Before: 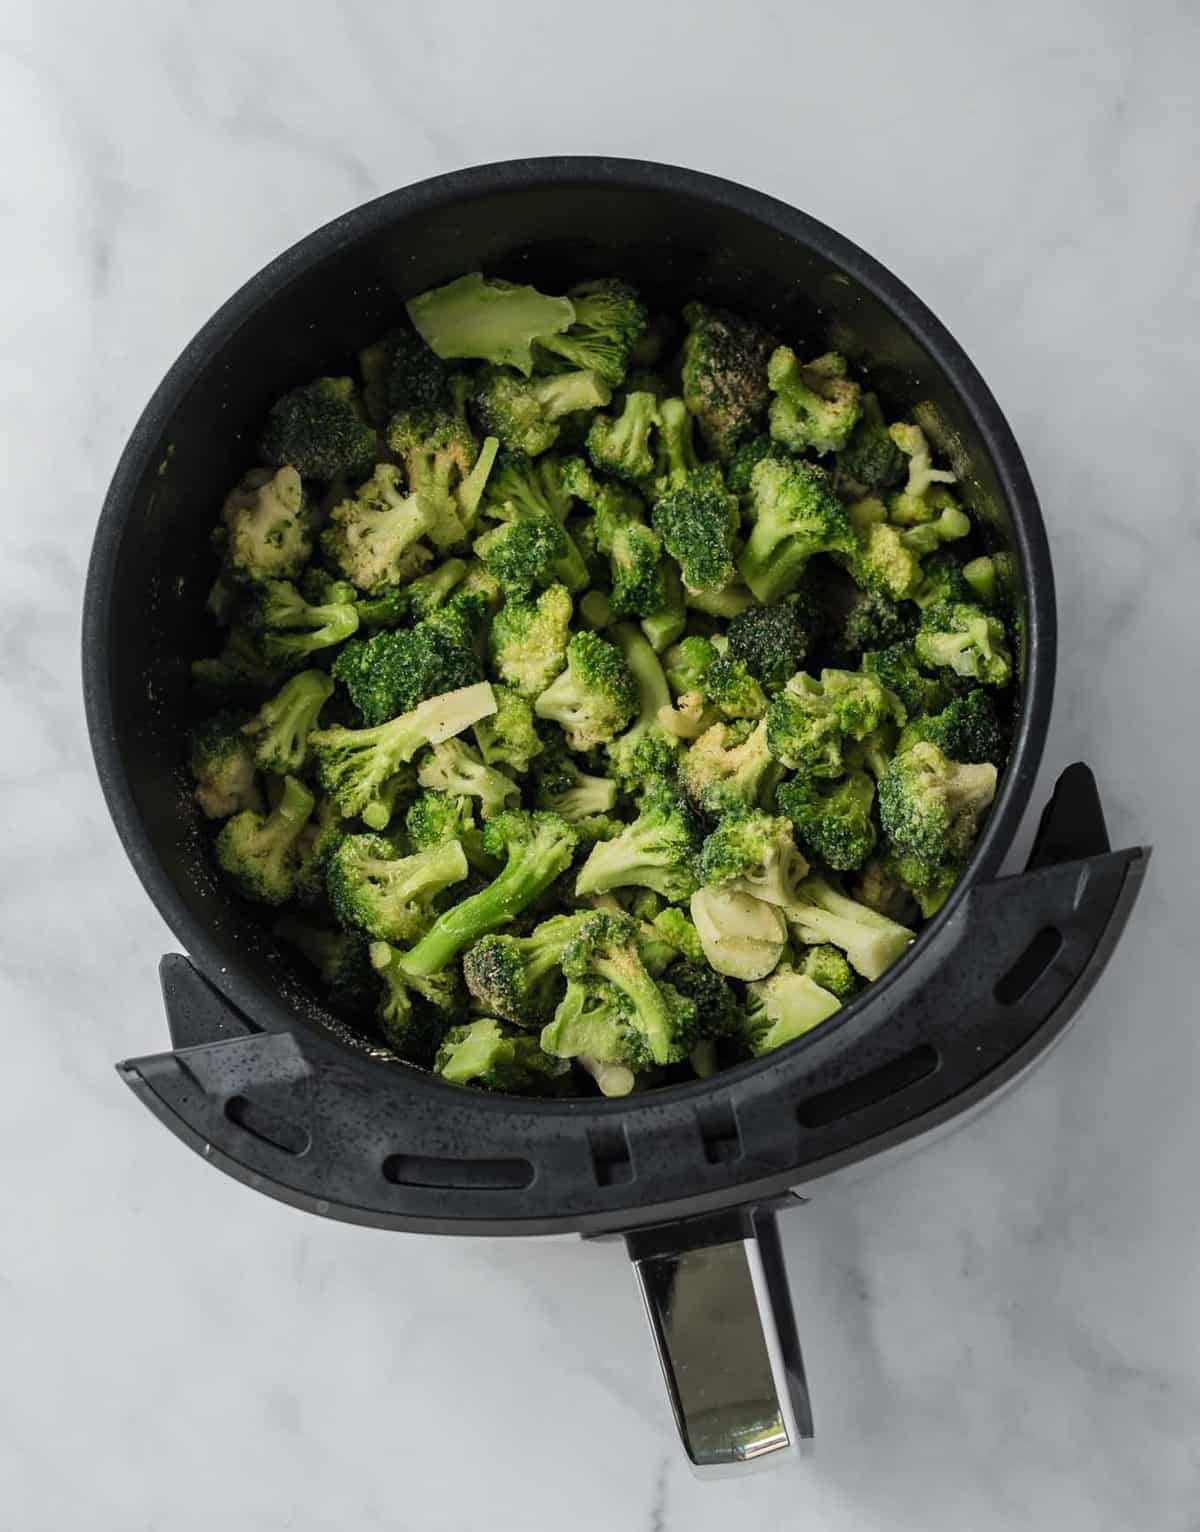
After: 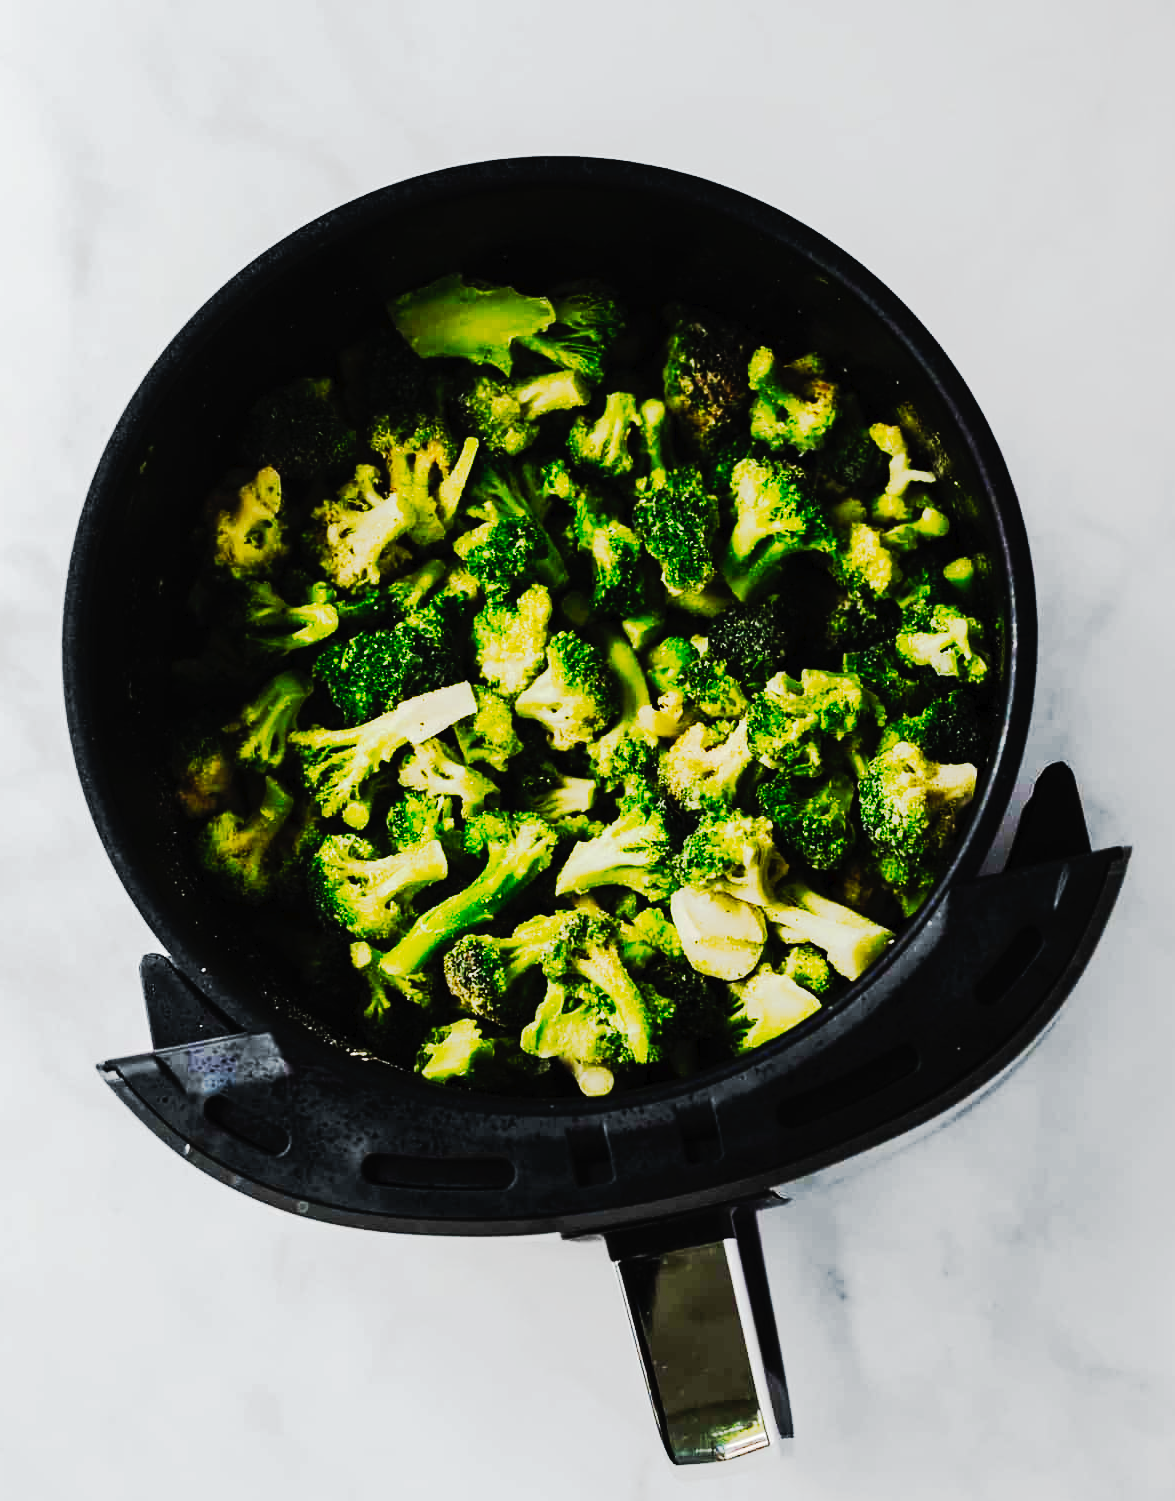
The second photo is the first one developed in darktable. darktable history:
crop: left 1.743%, right 0.268%, bottom 2.011%
tone curve: curves: ch0 [(0, 0) (0.003, 0.011) (0.011, 0.014) (0.025, 0.018) (0.044, 0.023) (0.069, 0.028) (0.1, 0.031) (0.136, 0.039) (0.177, 0.056) (0.224, 0.081) (0.277, 0.129) (0.335, 0.188) (0.399, 0.256) (0.468, 0.367) (0.543, 0.514) (0.623, 0.684) (0.709, 0.785) (0.801, 0.846) (0.898, 0.884) (1, 1)], preserve colors none
base curve: curves: ch0 [(0, 0) (0.036, 0.025) (0.121, 0.166) (0.206, 0.329) (0.605, 0.79) (1, 1)], preserve colors none
